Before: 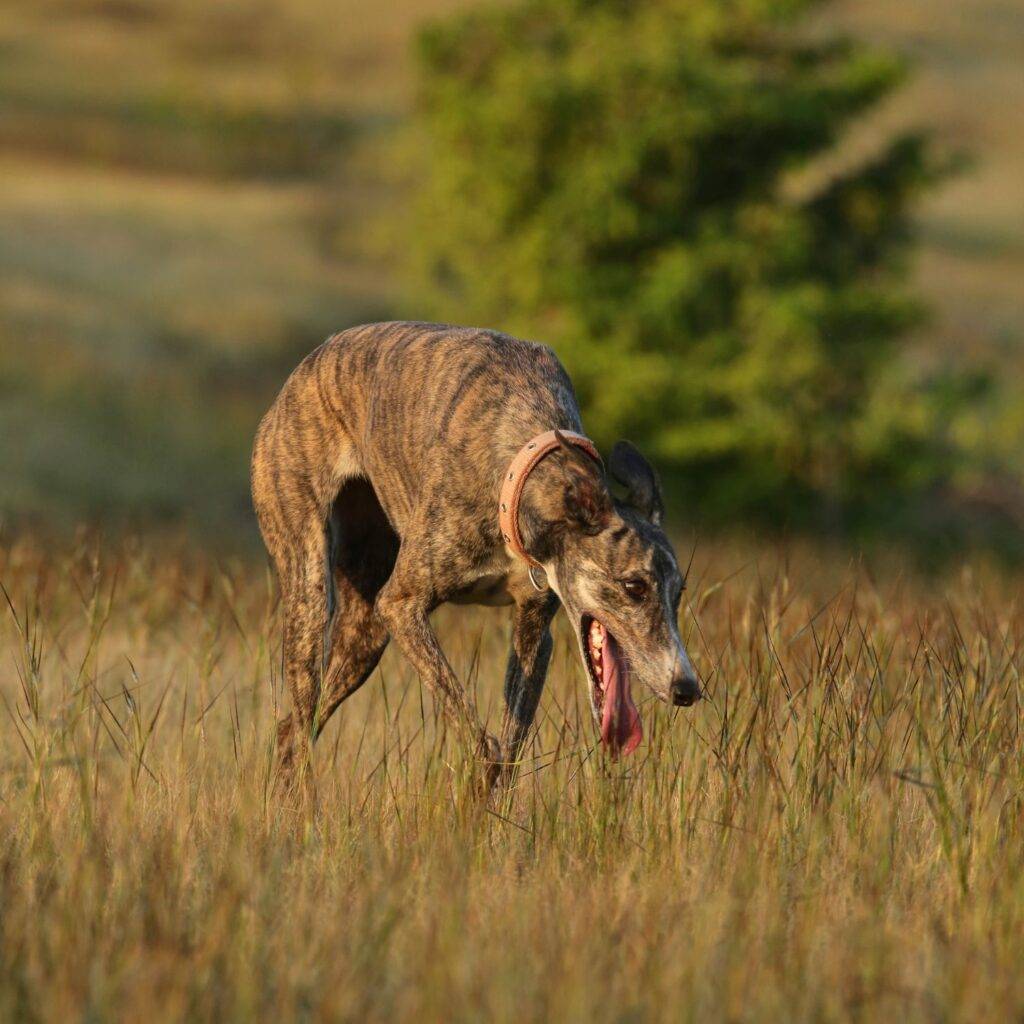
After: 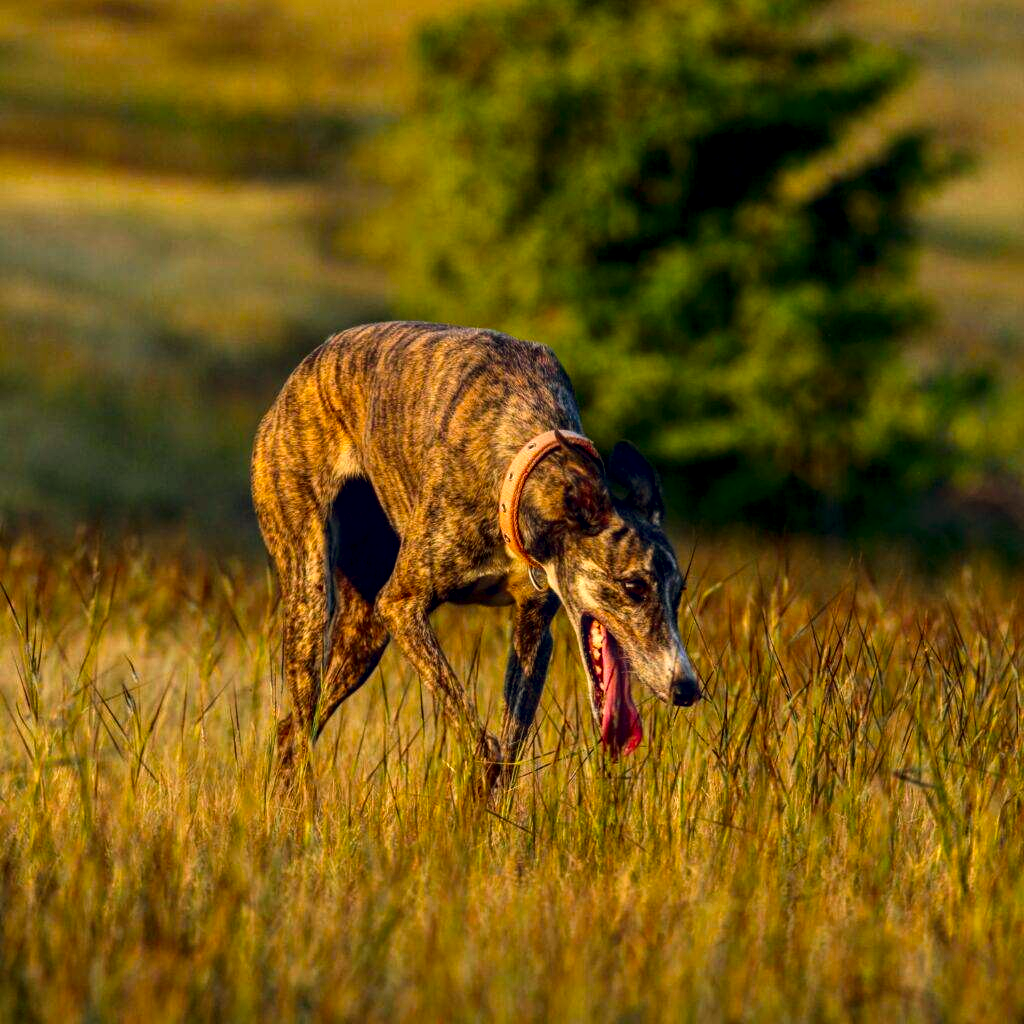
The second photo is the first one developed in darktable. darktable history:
color balance rgb: highlights gain › luminance 1.322%, highlights gain › chroma 0.467%, highlights gain › hue 44.1°, global offset › chroma 0.15%, global offset › hue 254.25°, linear chroma grading › global chroma 9.328%, perceptual saturation grading › global saturation 29.876%
shadows and highlights: shadows -22.07, highlights 99.35, soften with gaussian
local contrast: highlights 30%, detail 150%
contrast brightness saturation: contrast 0.132, brightness -0.046, saturation 0.154
